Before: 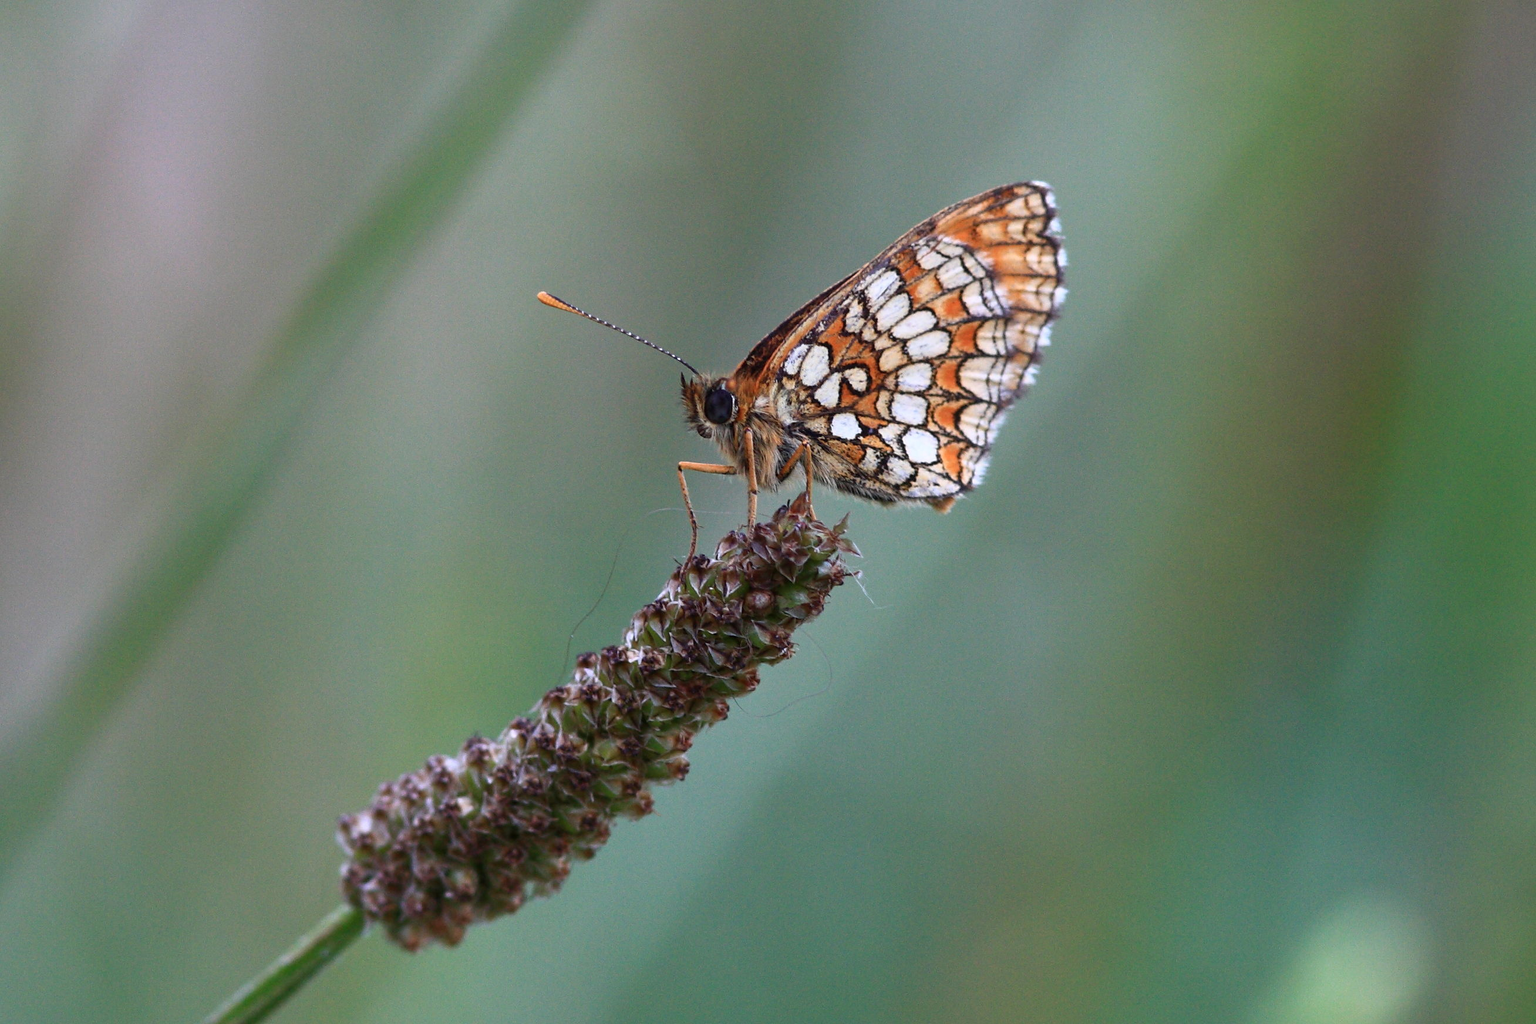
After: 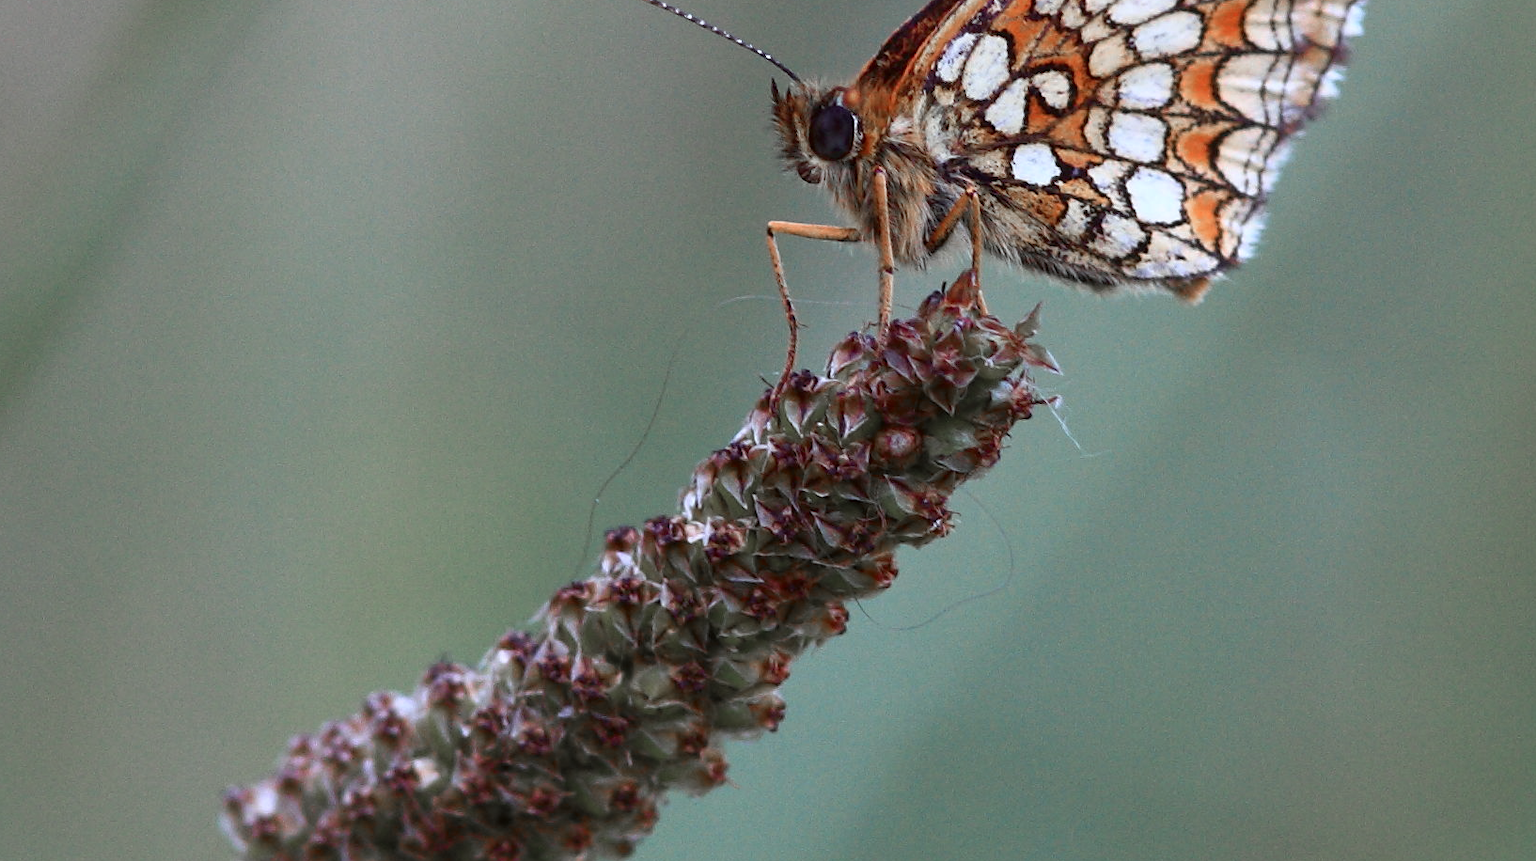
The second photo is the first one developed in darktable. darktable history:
color zones: curves: ch1 [(0, 0.708) (0.088, 0.648) (0.245, 0.187) (0.429, 0.326) (0.571, 0.498) (0.714, 0.5) (0.857, 0.5) (1, 0.708)]
crop: left 12.986%, top 31.619%, right 24.527%, bottom 15.829%
color correction: highlights a* -3, highlights b* -2.23, shadows a* 2.38, shadows b* 2.91
